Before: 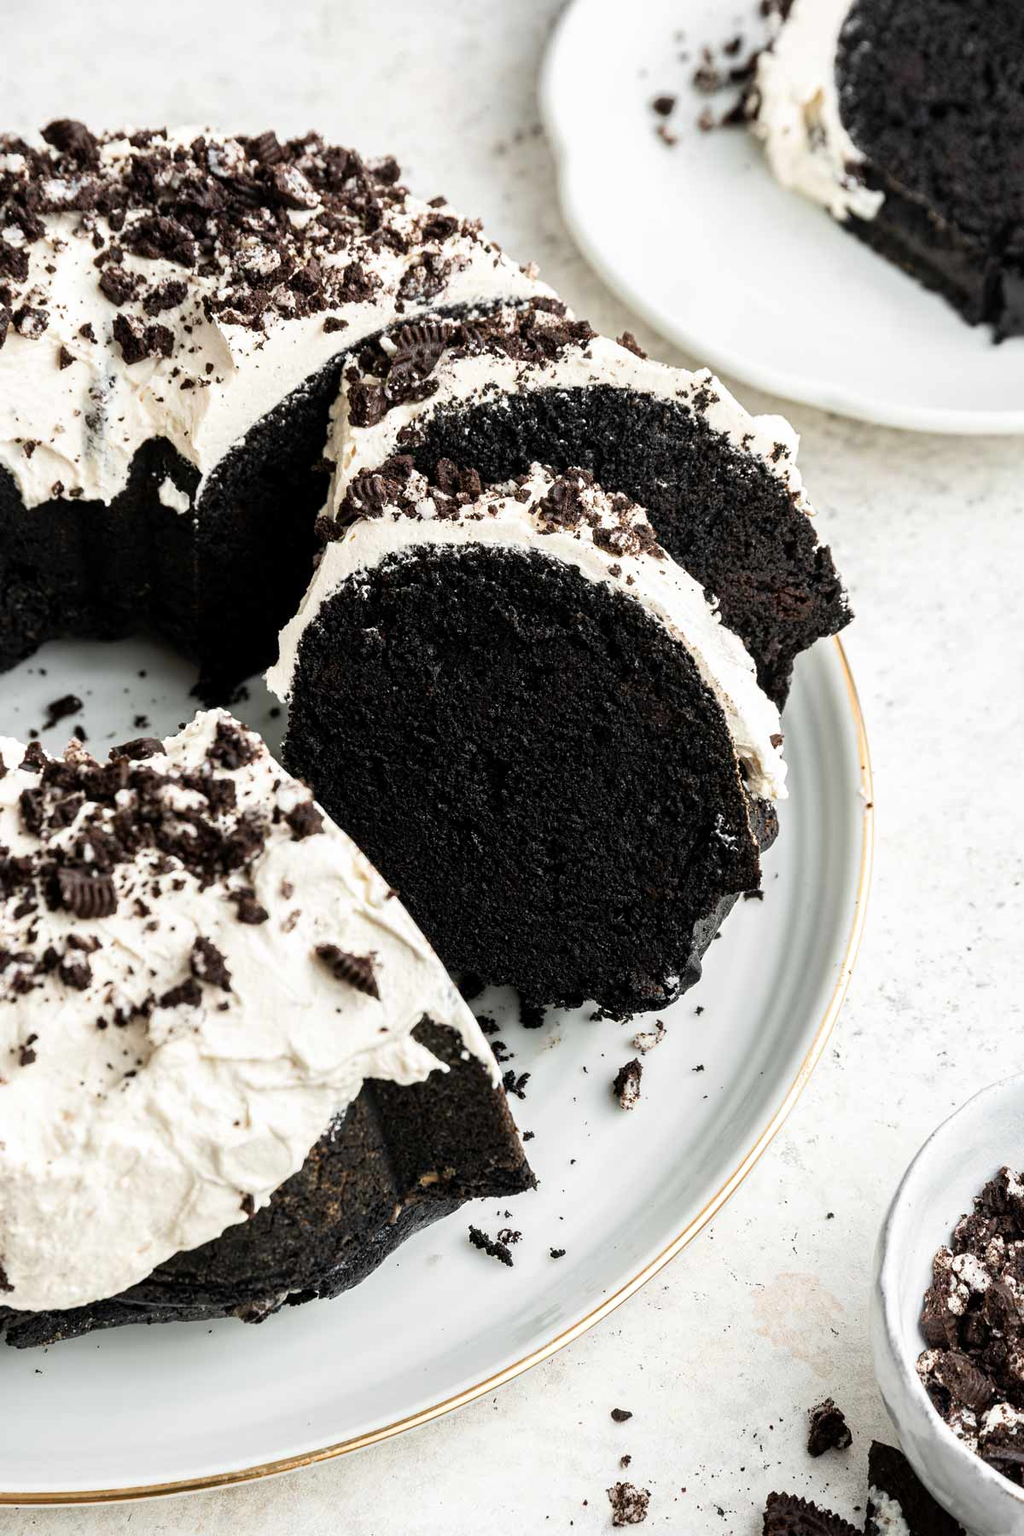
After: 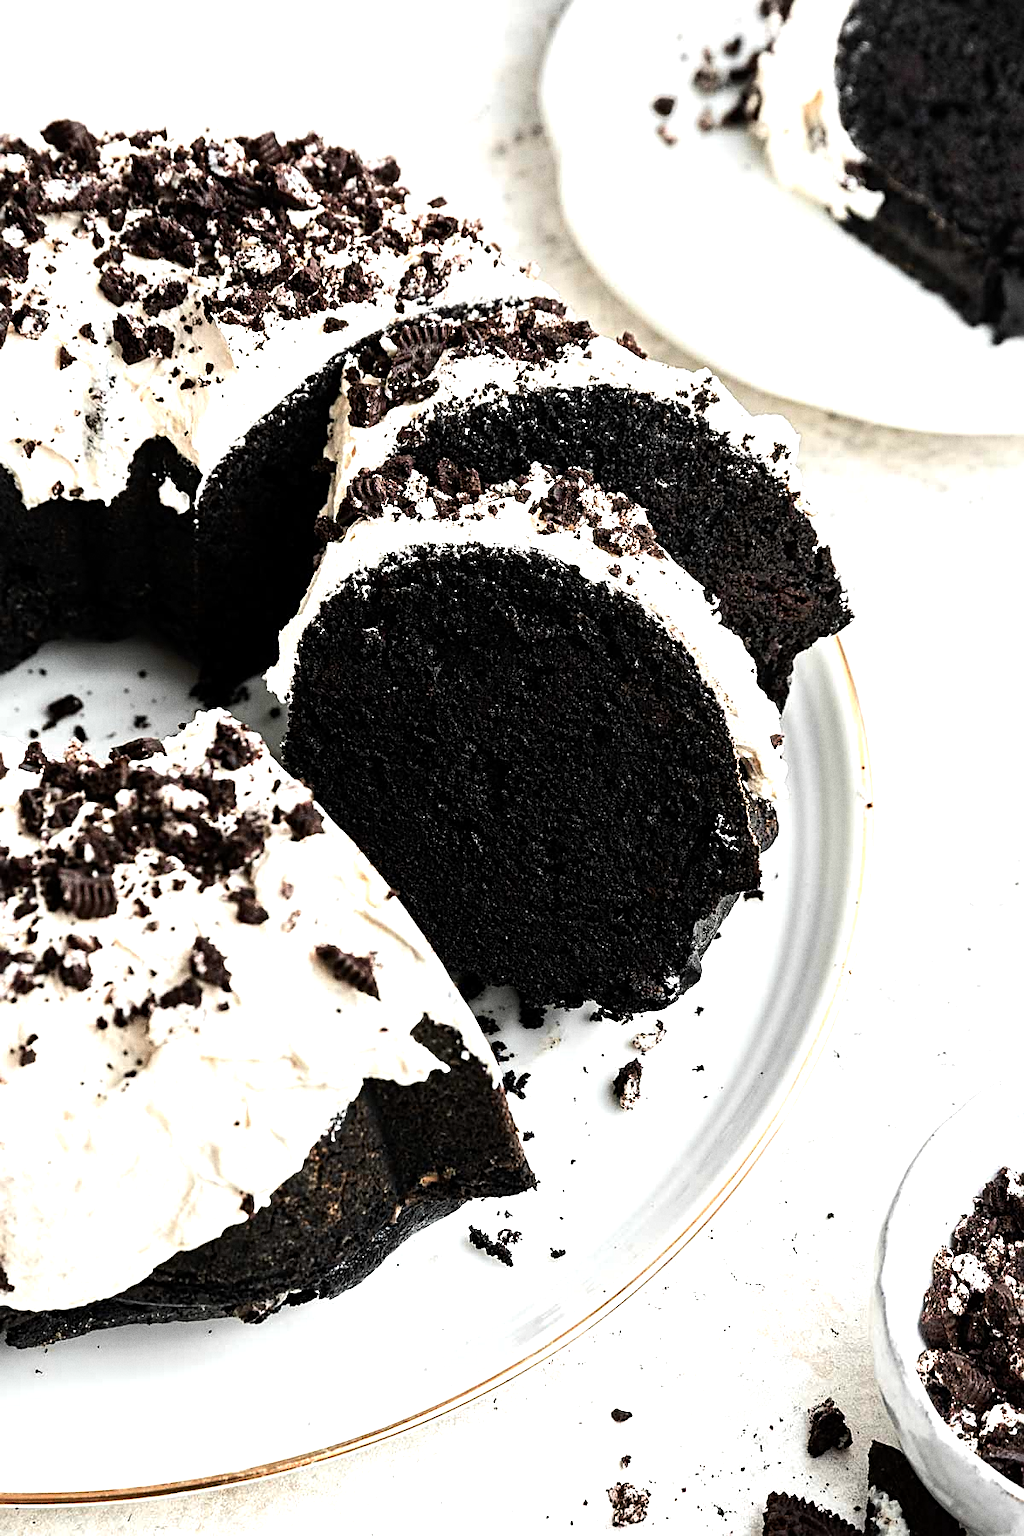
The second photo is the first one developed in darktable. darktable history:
color zones: curves: ch1 [(0.29, 0.492) (0.373, 0.185) (0.509, 0.481)]; ch2 [(0.25, 0.462) (0.749, 0.457)], mix 40.67%
sharpen: on, module defaults
grain: on, module defaults
tone equalizer: -8 EV -0.75 EV, -7 EV -0.7 EV, -6 EV -0.6 EV, -5 EV -0.4 EV, -3 EV 0.4 EV, -2 EV 0.6 EV, -1 EV 0.7 EV, +0 EV 0.75 EV, edges refinement/feathering 500, mask exposure compensation -1.57 EV, preserve details no
